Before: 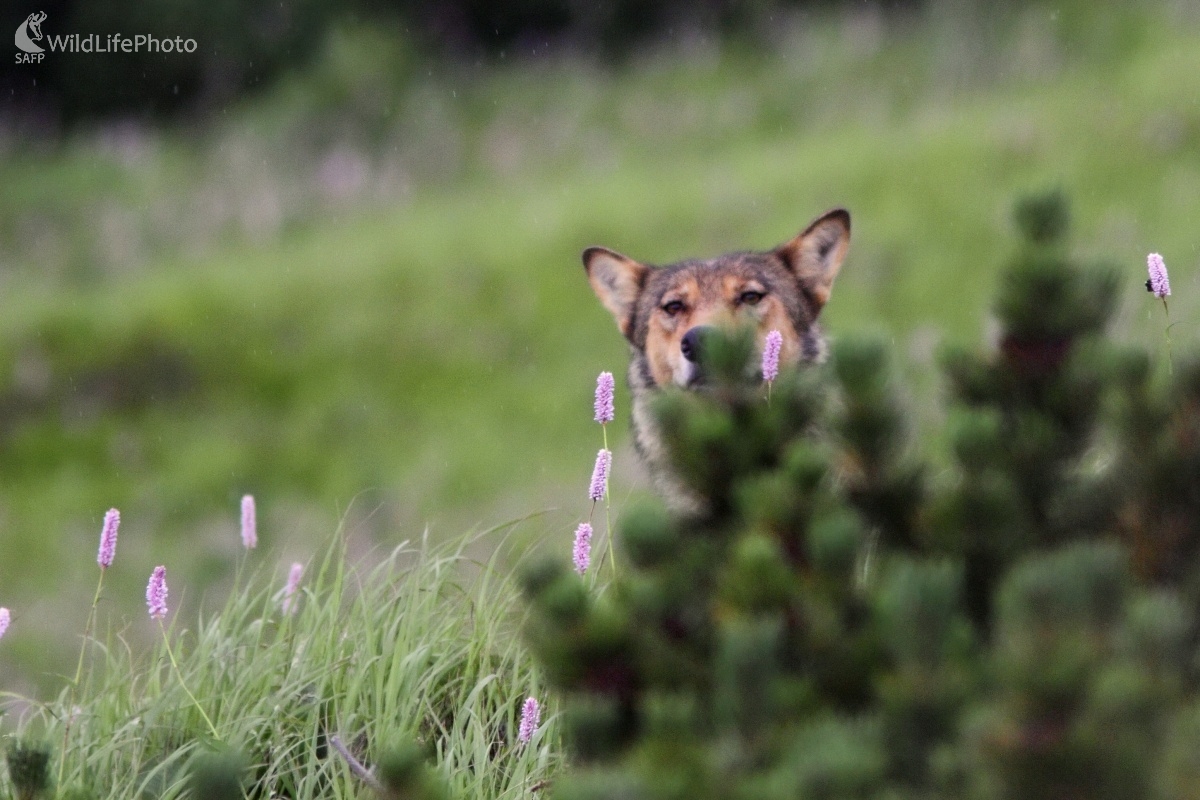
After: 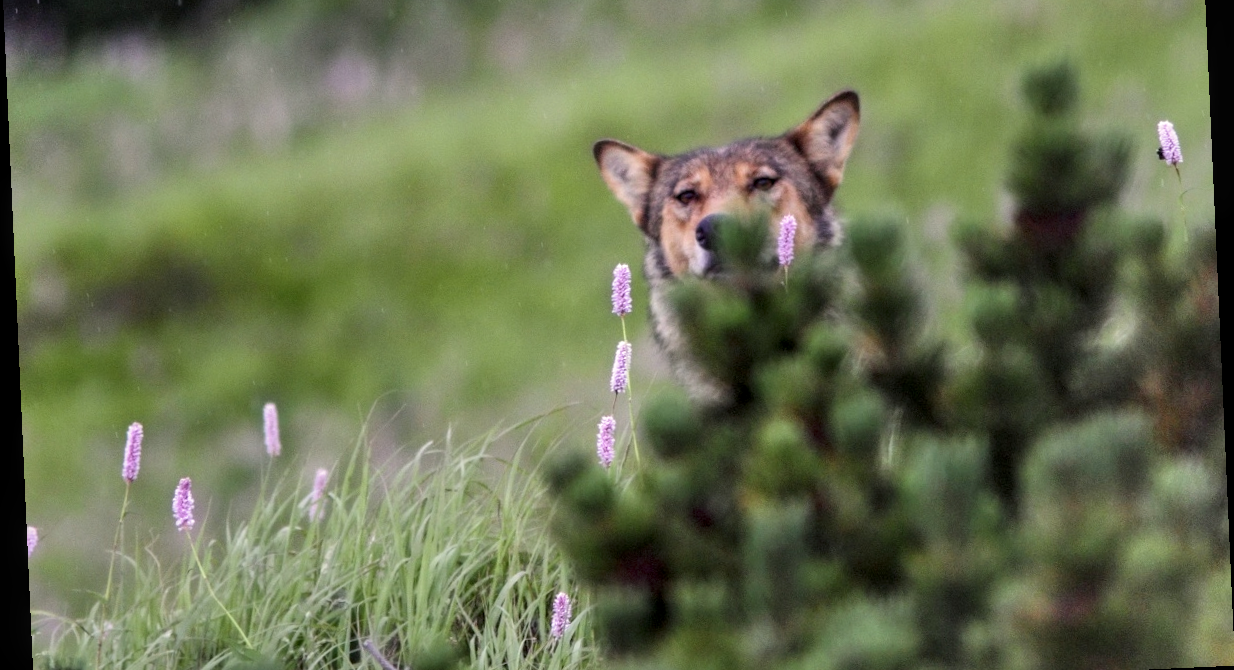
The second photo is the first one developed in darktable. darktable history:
split-toning: shadows › saturation 0.61, highlights › saturation 0.58, balance -28.74, compress 87.36%
crop and rotate: top 15.774%, bottom 5.506%
shadows and highlights: soften with gaussian
white balance: red 1.004, blue 1.024
local contrast: on, module defaults
rotate and perspective: rotation -2.56°, automatic cropping off
